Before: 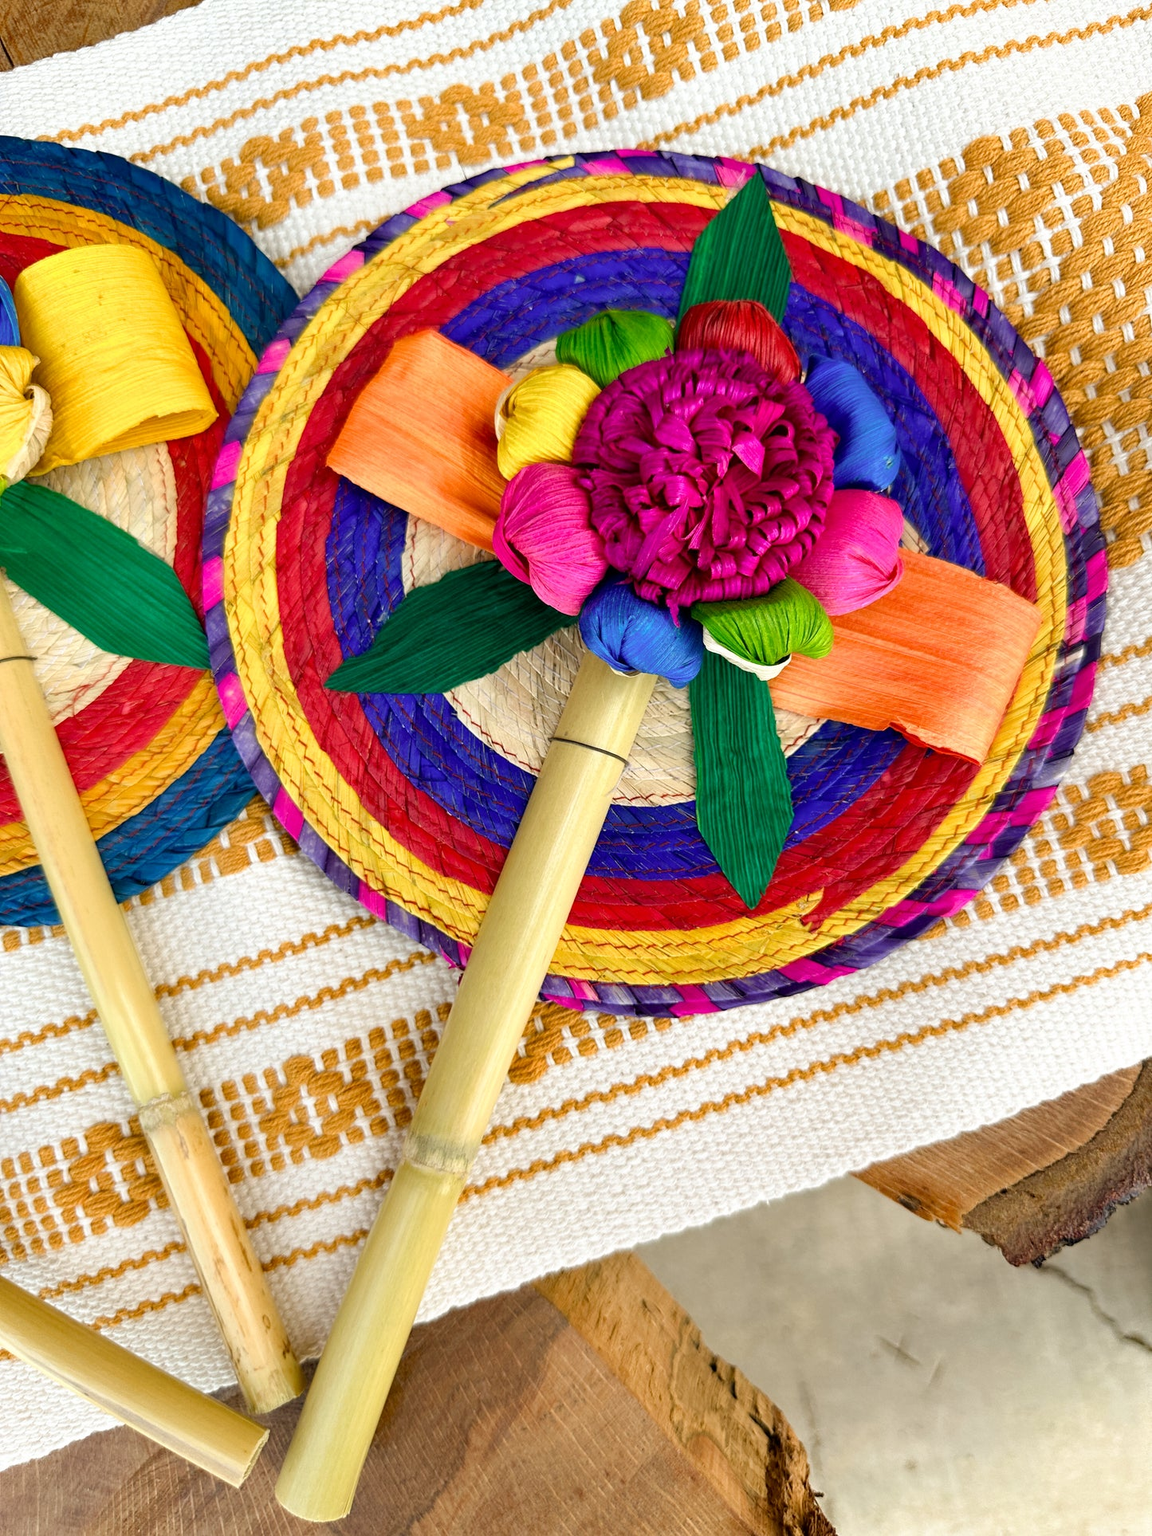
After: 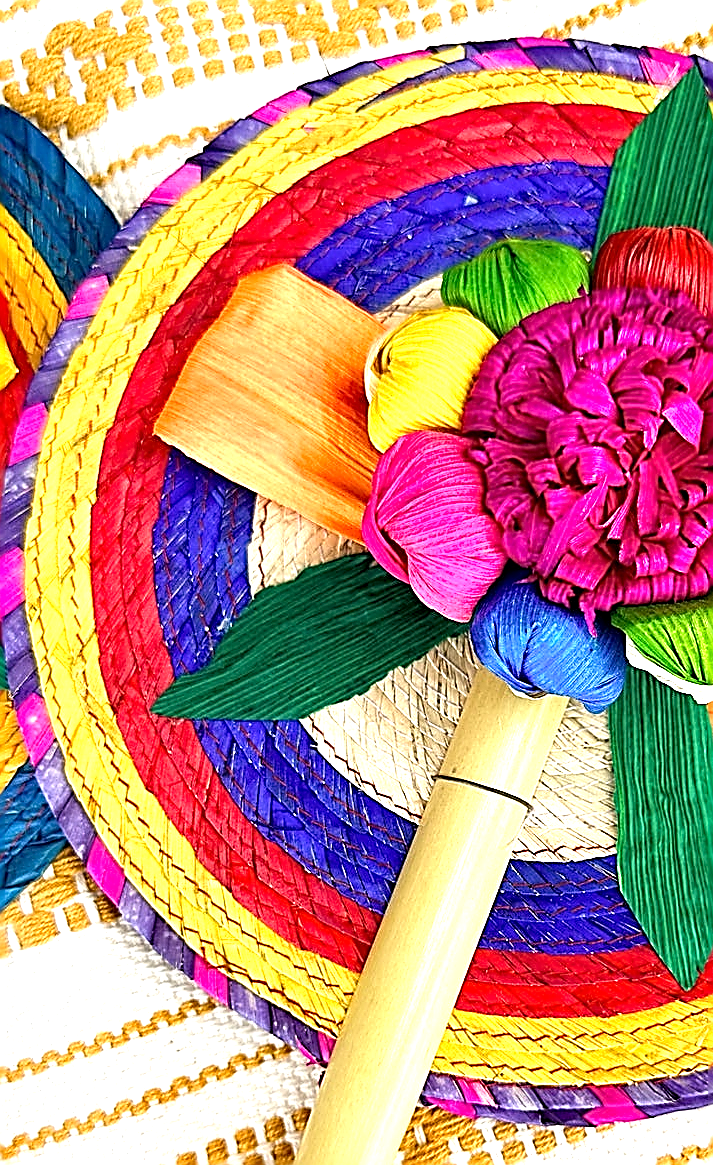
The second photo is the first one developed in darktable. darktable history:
exposure: black level correction 0.001, exposure 0.965 EV, compensate highlight preservation false
sharpen: amount 1.987
crop: left 17.774%, top 7.818%, right 32.834%, bottom 31.724%
